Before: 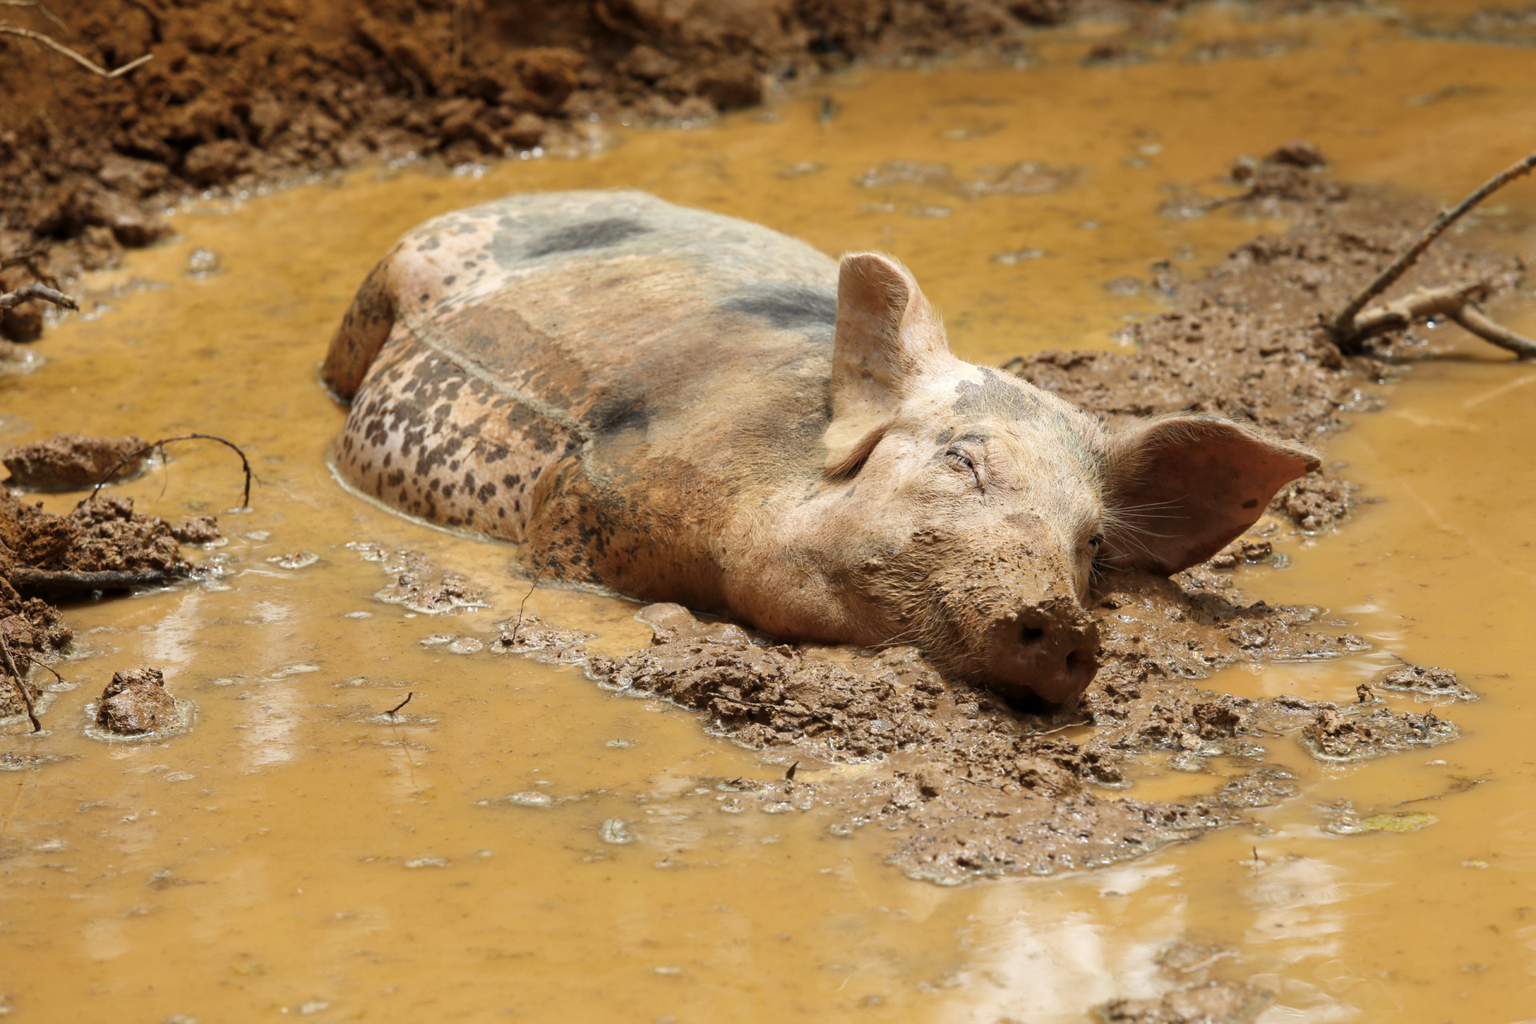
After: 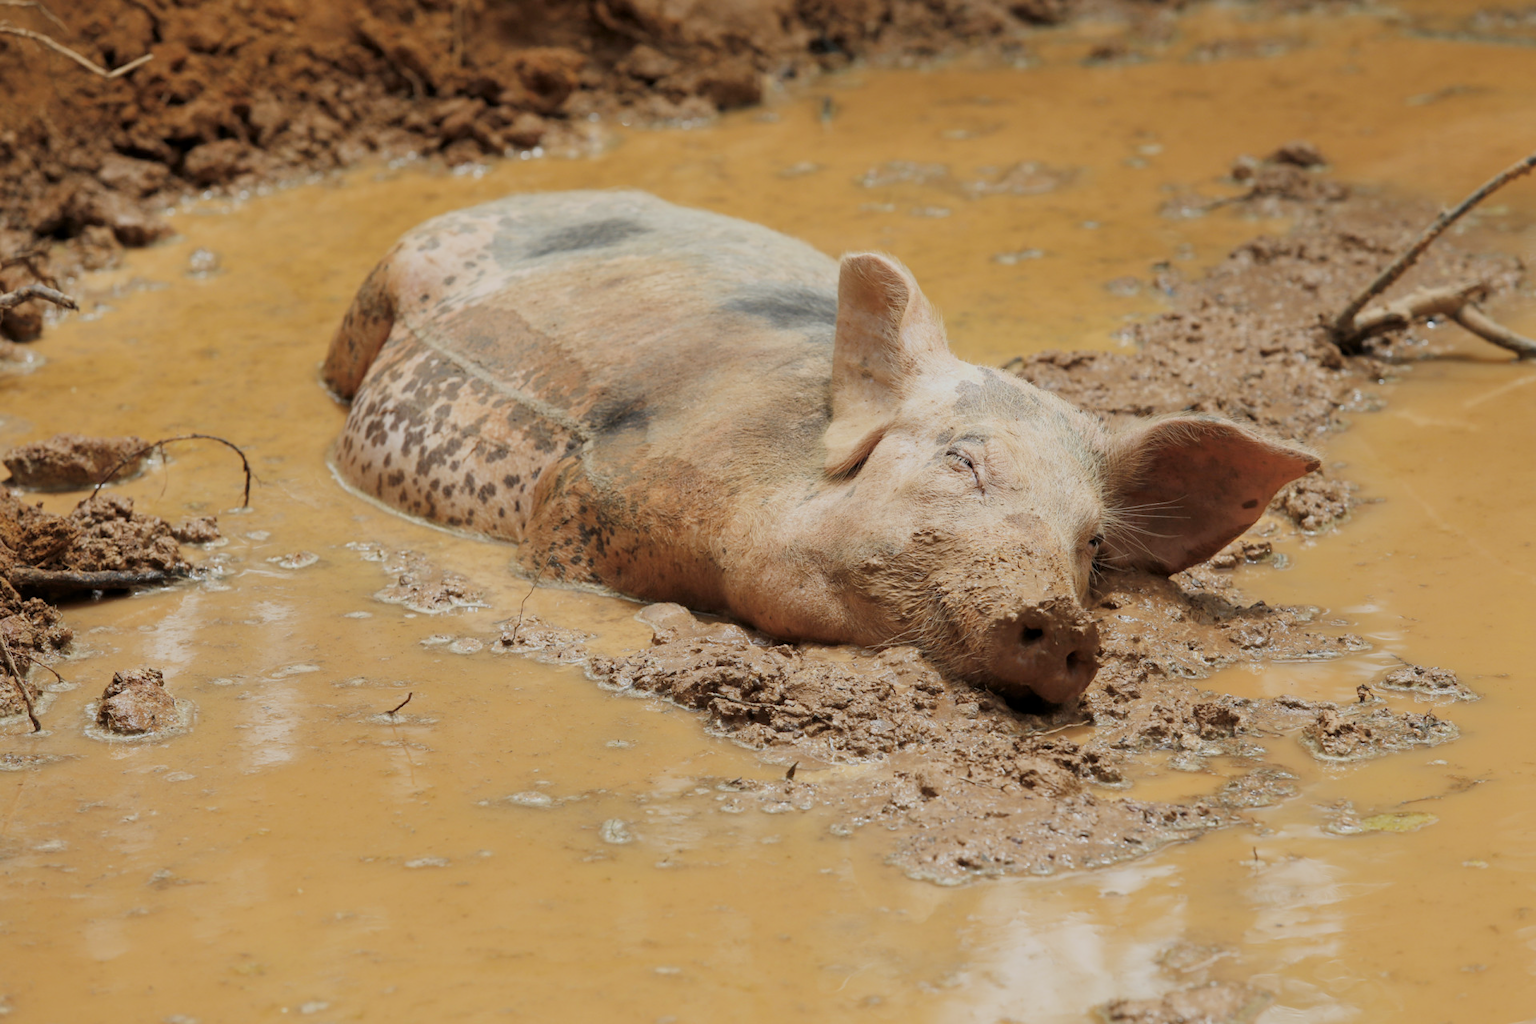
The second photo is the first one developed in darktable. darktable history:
filmic rgb: middle gray luminance 4.12%, black relative exposure -13.12 EV, white relative exposure 5.01 EV, threshold 2.94 EV, target black luminance 0%, hardness 5.15, latitude 59.5%, contrast 0.767, highlights saturation mix 5.34%, shadows ↔ highlights balance 26.18%, enable highlight reconstruction true
exposure: exposure 0.377 EV, compensate exposure bias true, compensate highlight preservation false
